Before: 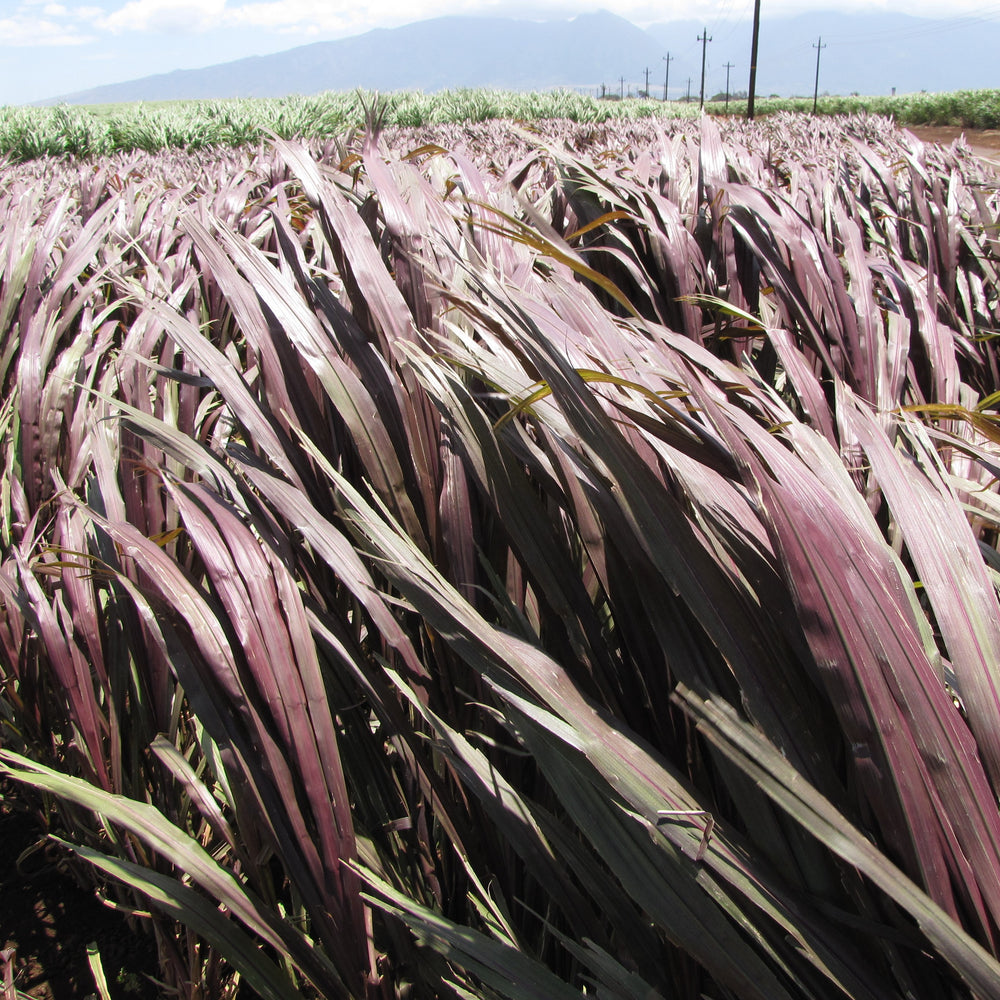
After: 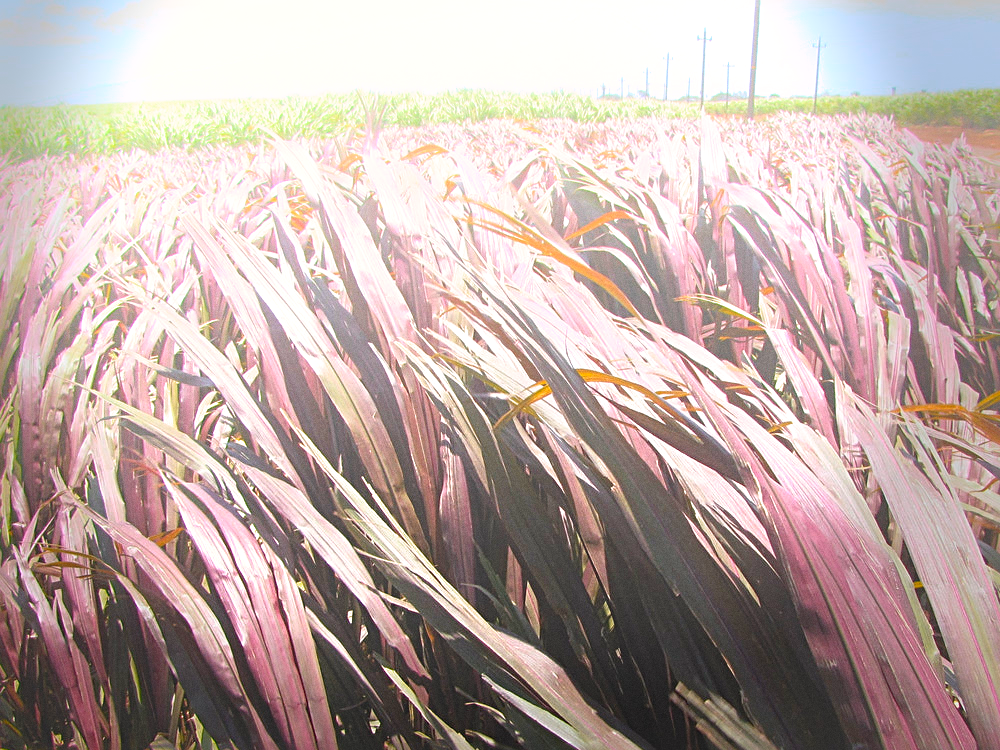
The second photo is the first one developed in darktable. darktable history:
crop: bottom 24.988%
color zones: curves: ch0 [(0.473, 0.374) (0.742, 0.784)]; ch1 [(0.354, 0.737) (0.742, 0.705)]; ch2 [(0.318, 0.421) (0.758, 0.532)]
tone curve: curves: ch0 [(0, 0) (0.405, 0.351) (1, 1)]
exposure: black level correction 0.003, exposure 0.383 EV
sharpen: radius 2.767
color reconstruction: threshold 101.25
grain: coarseness 7.08 ISO, strength 21.67%, mid-tones bias 59.58%
bloom: size 40%
vignetting: fall-off start 68.33%, fall-off radius 30%, saturation 0.042, center (-0.066, -0.311), width/height ratio 0.992, shape 0.85, dithering 8-bit output
